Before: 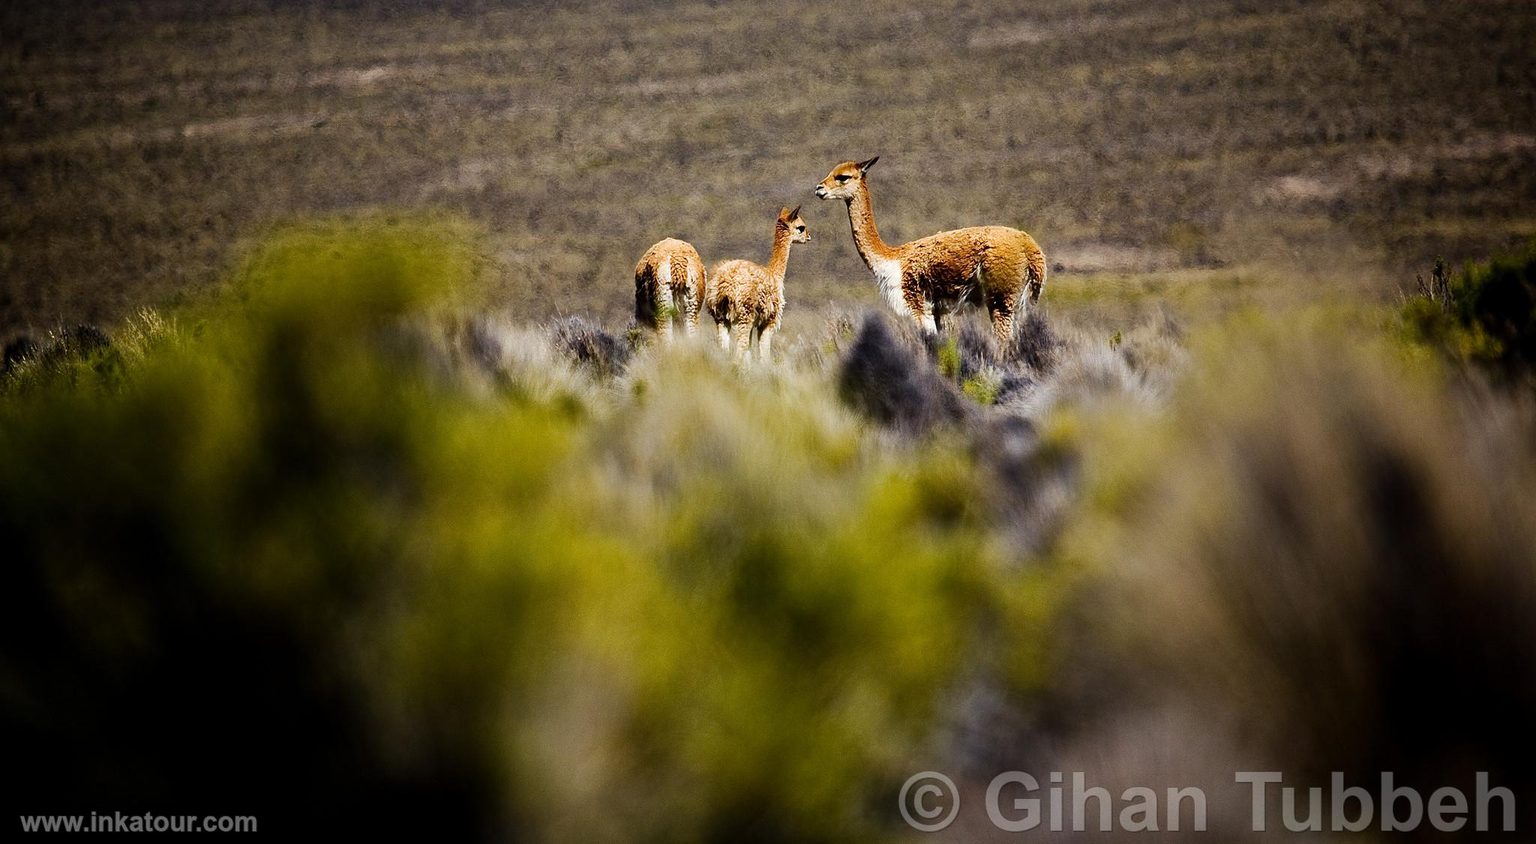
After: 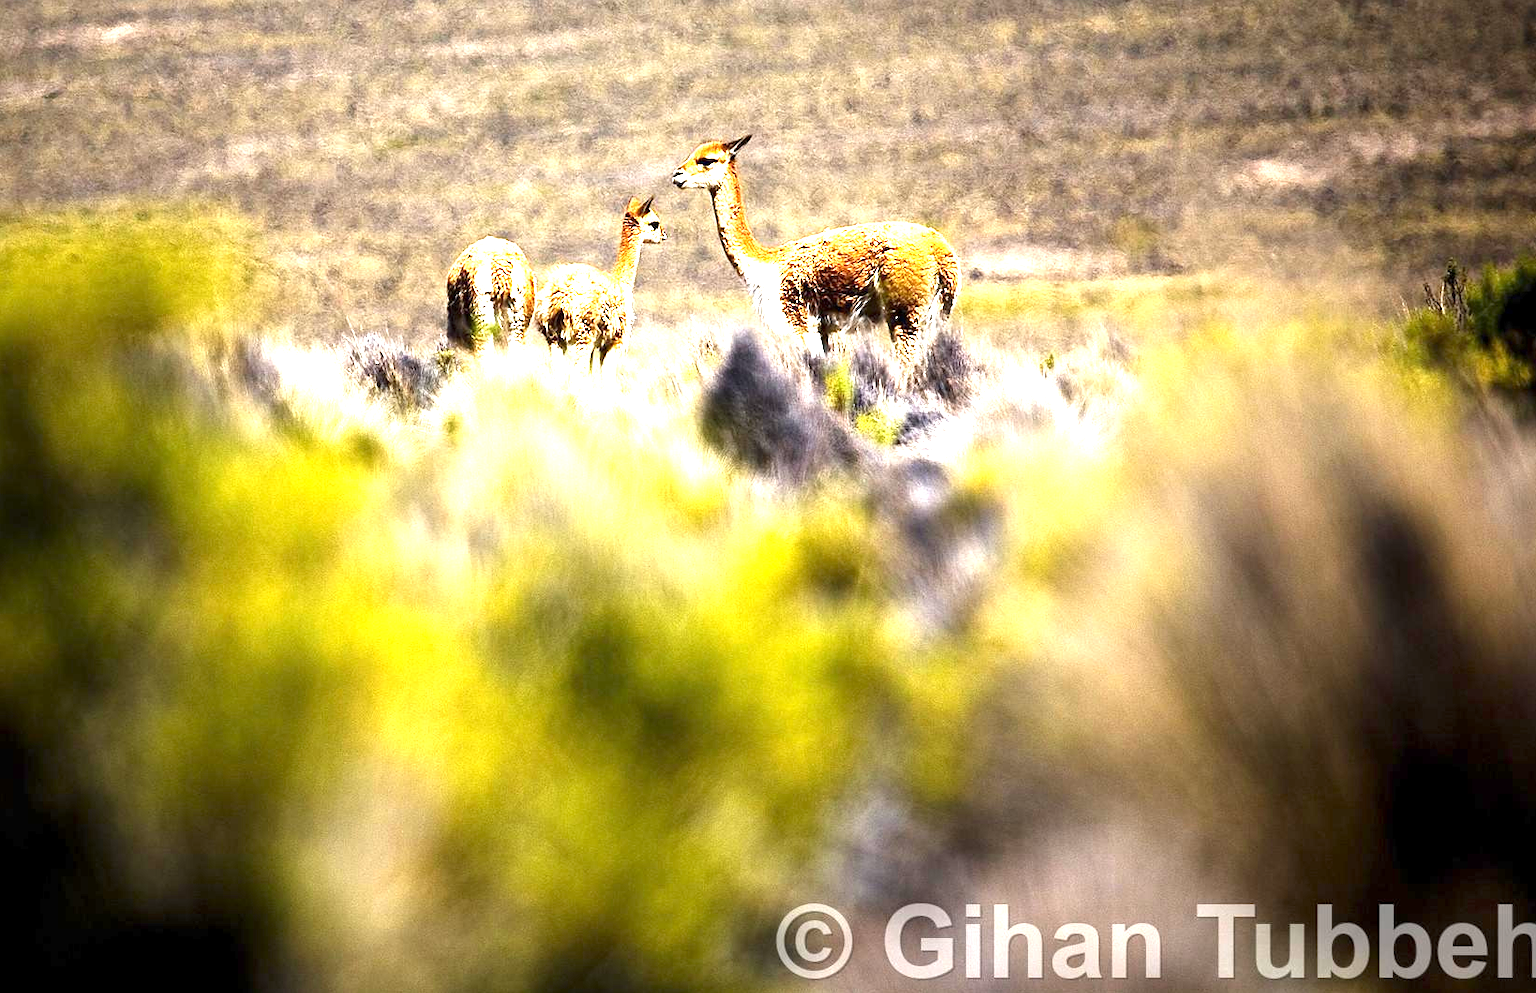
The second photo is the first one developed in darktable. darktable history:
exposure: exposure 1.997 EV, compensate highlight preservation false
crop and rotate: left 18.096%, top 5.832%, right 1.833%
